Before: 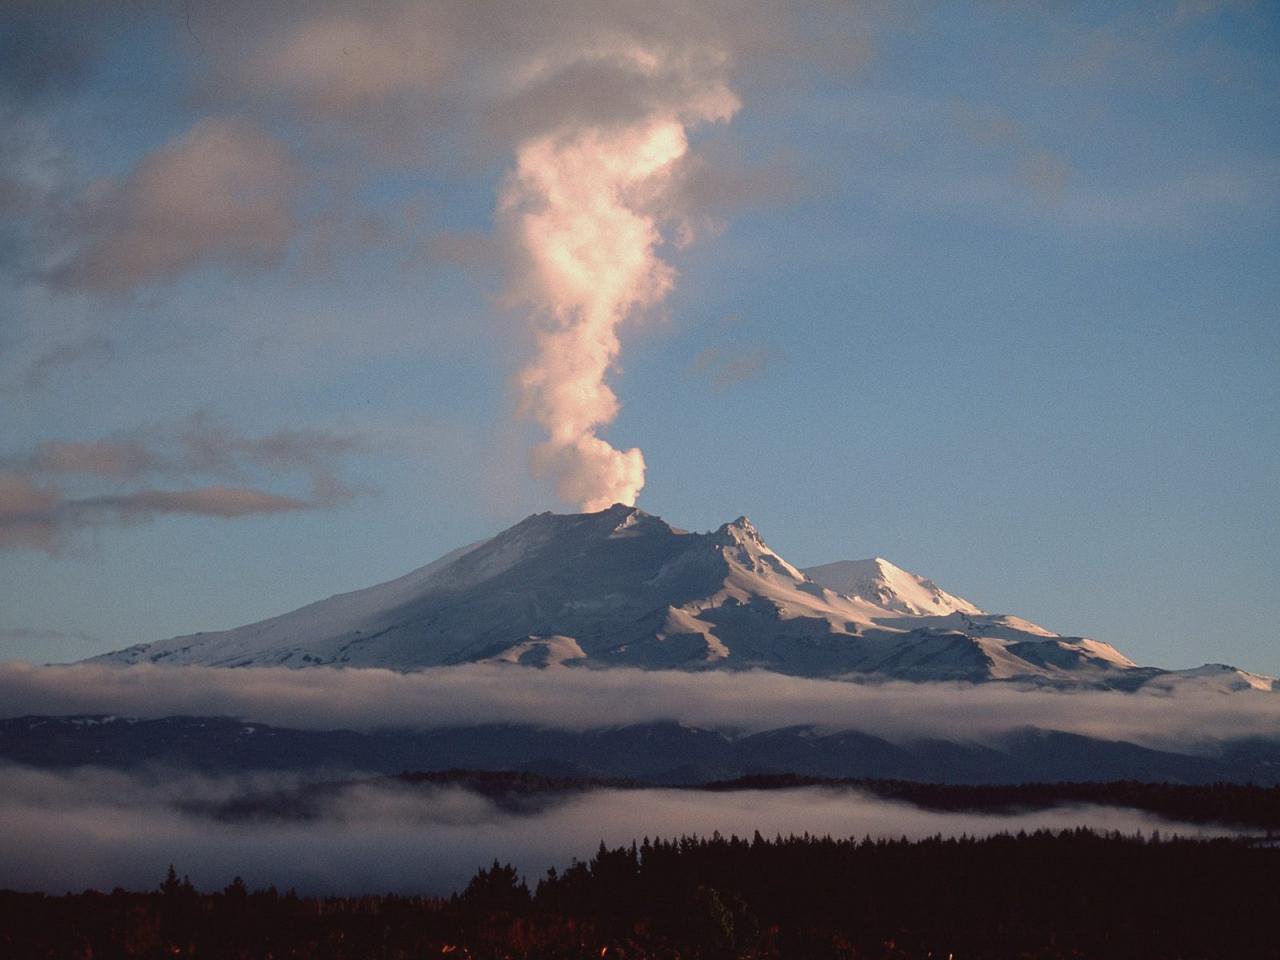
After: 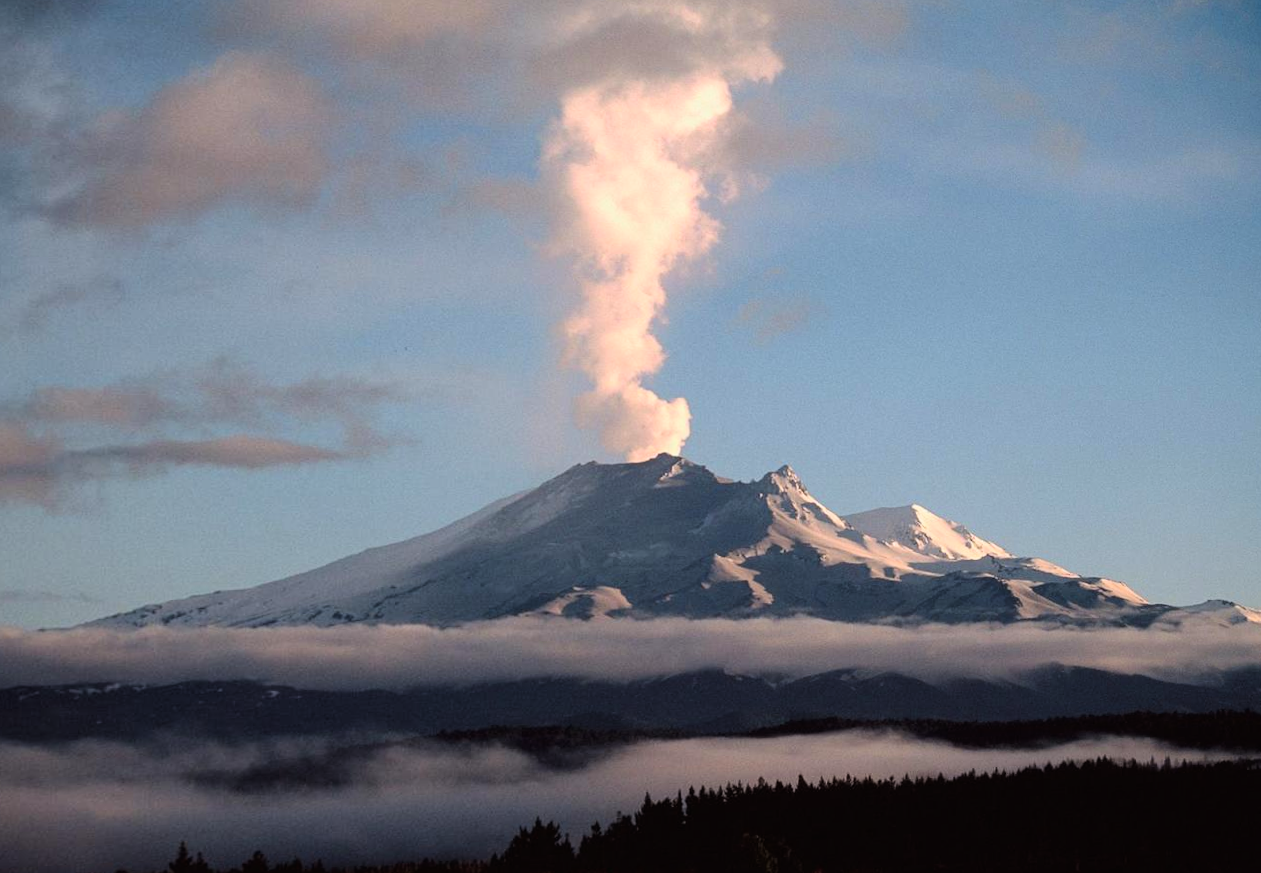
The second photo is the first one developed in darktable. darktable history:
rotate and perspective: rotation -0.013°, lens shift (vertical) -0.027, lens shift (horizontal) 0.178, crop left 0.016, crop right 0.989, crop top 0.082, crop bottom 0.918
tone curve: curves: ch0 [(0, 0) (0.004, 0.001) (0.133, 0.112) (0.325, 0.362) (0.832, 0.893) (1, 1)], color space Lab, linked channels, preserve colors none
rgb curve: curves: ch0 [(0, 0) (0.078, 0.051) (0.929, 0.956) (1, 1)], compensate middle gray true
